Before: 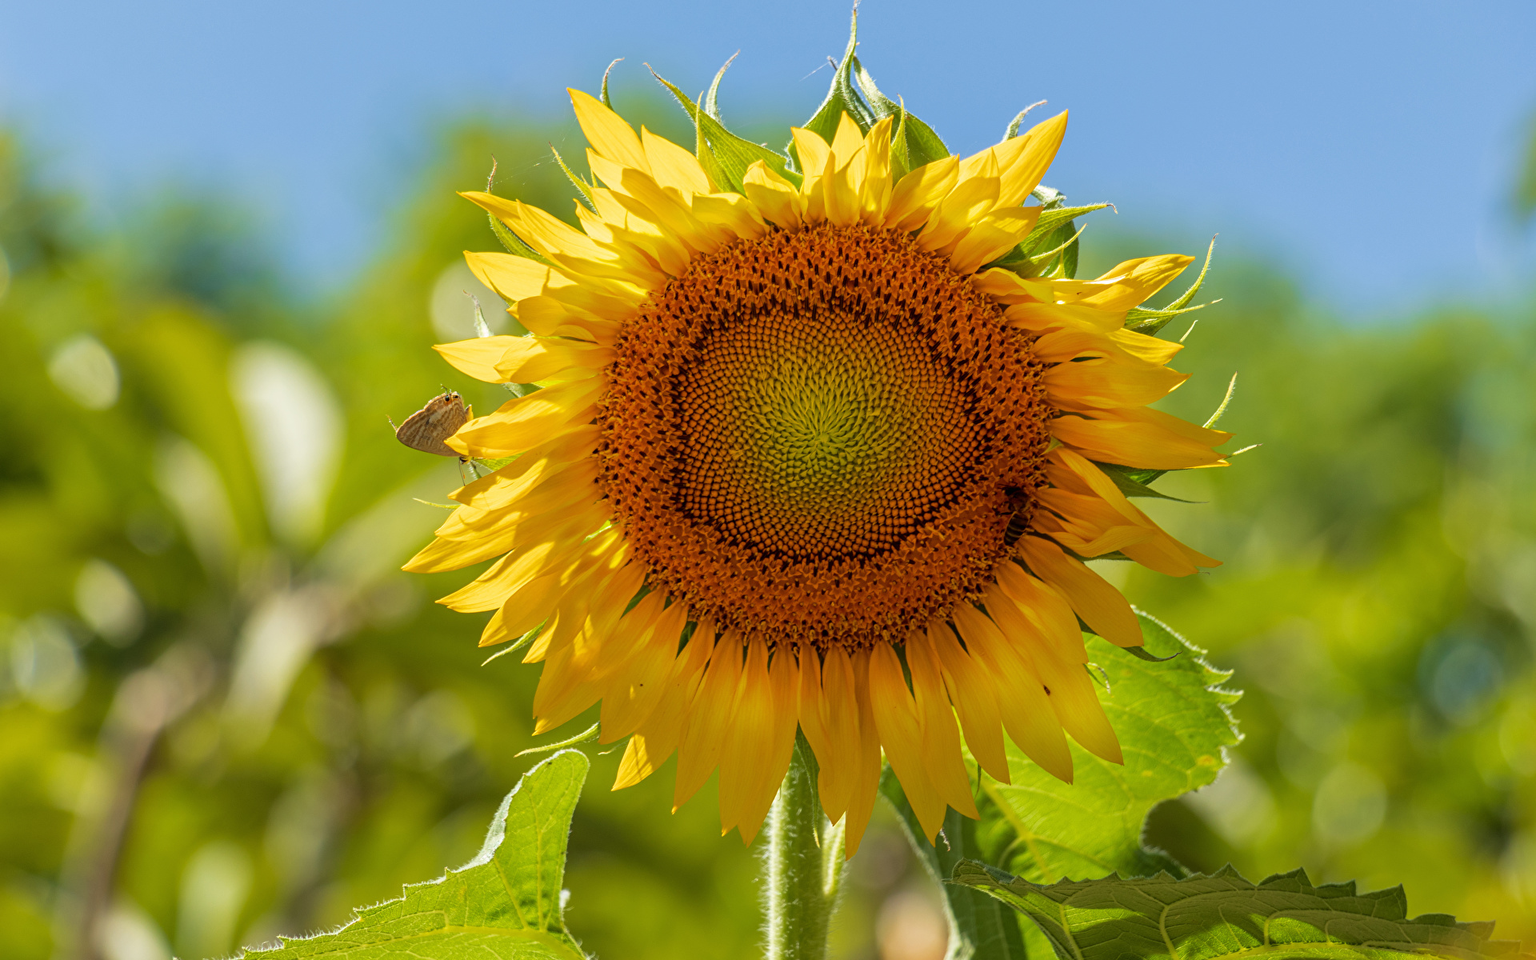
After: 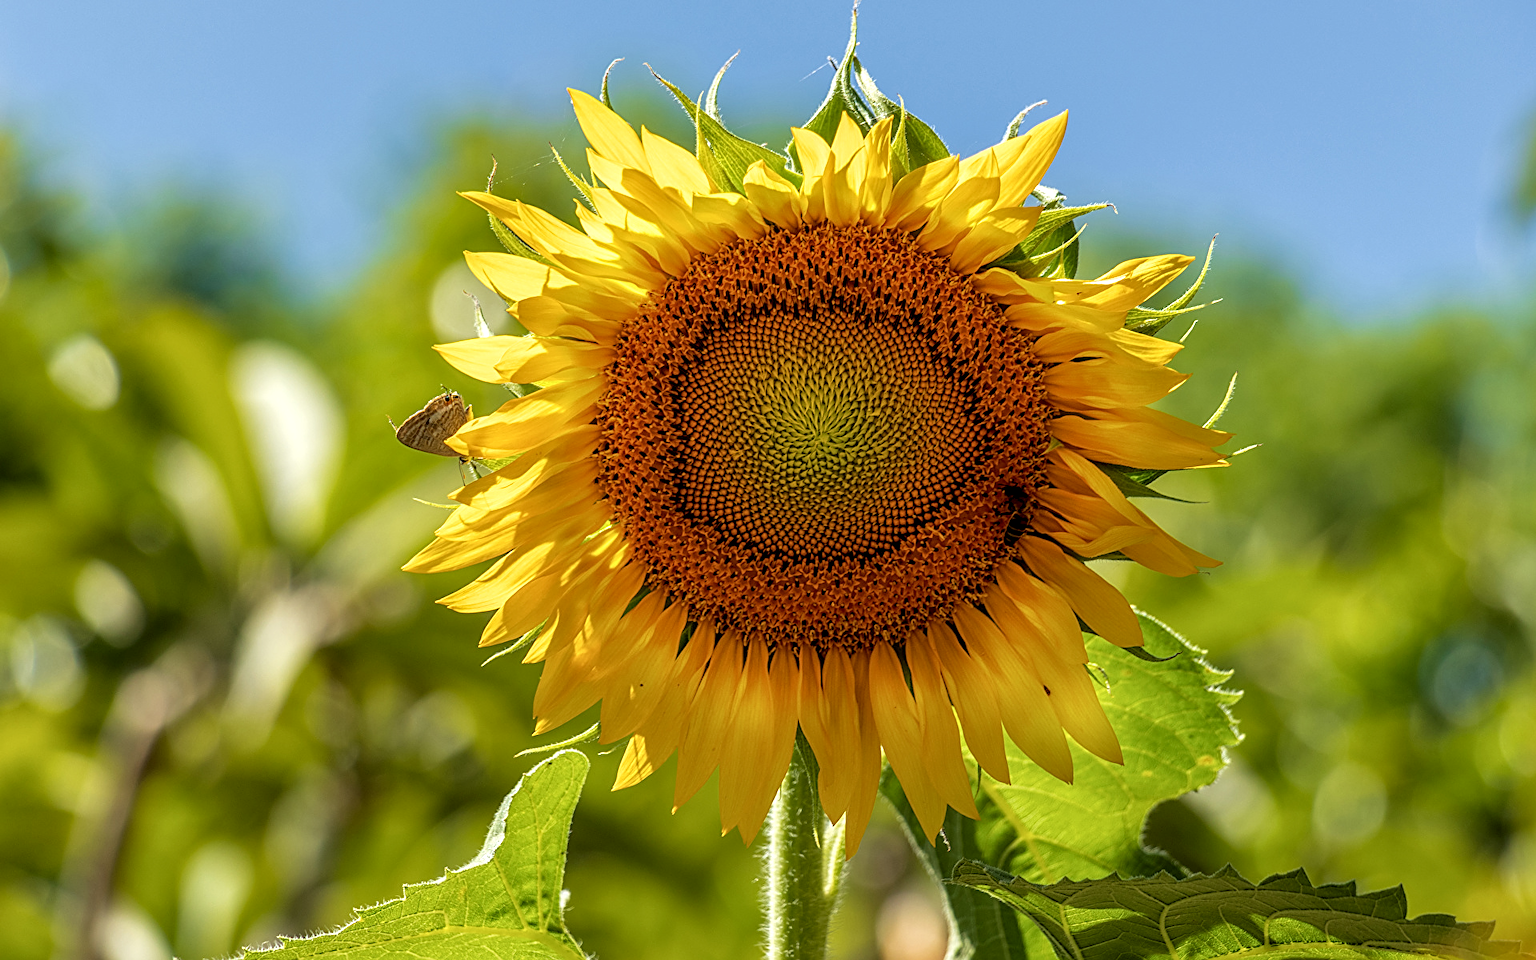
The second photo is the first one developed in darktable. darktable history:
sharpen: on, module defaults
local contrast: detail 144%
